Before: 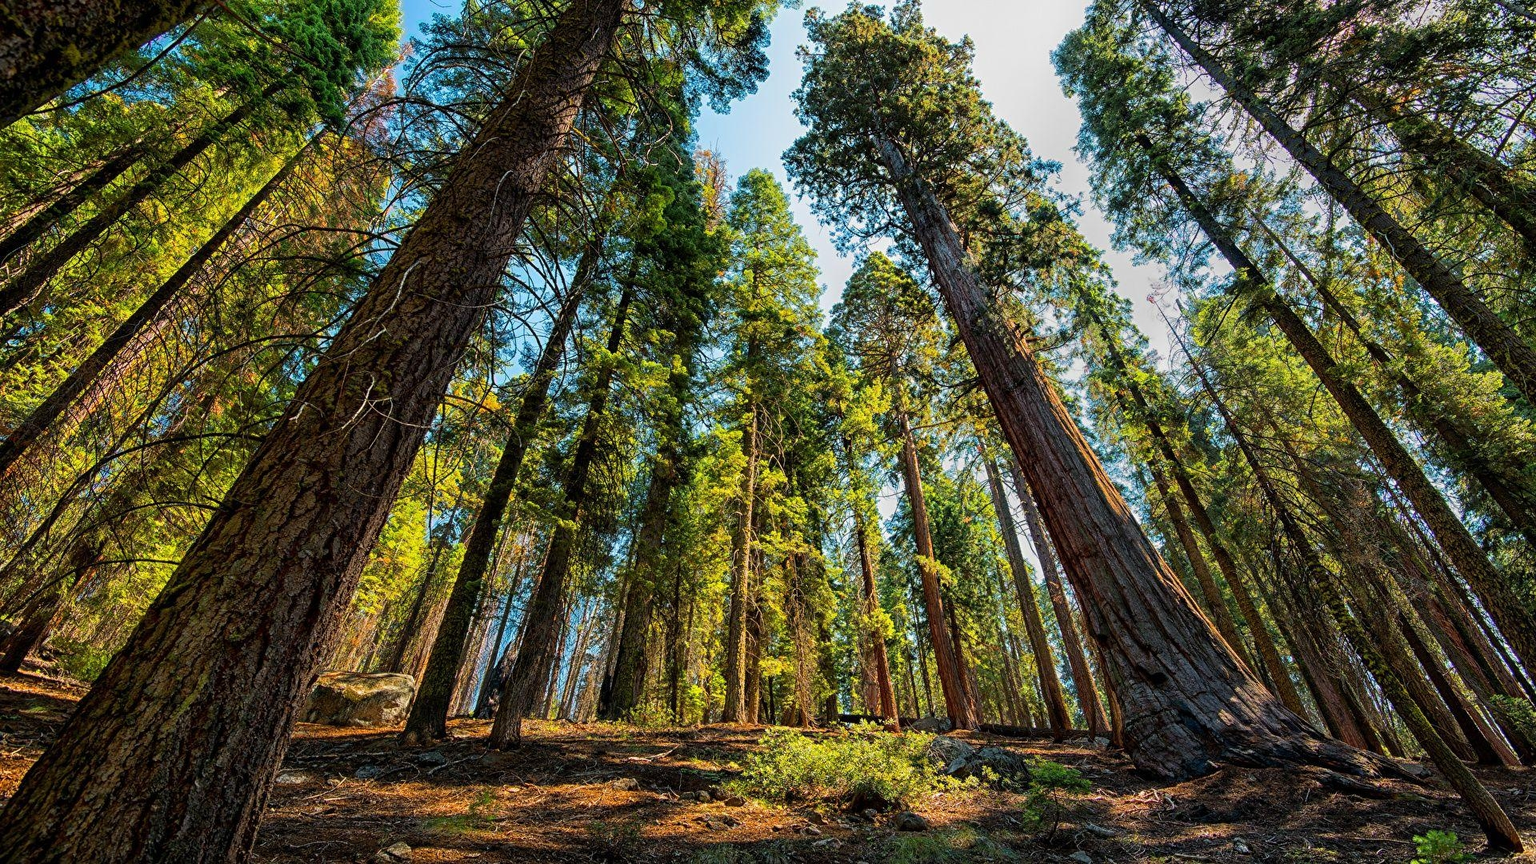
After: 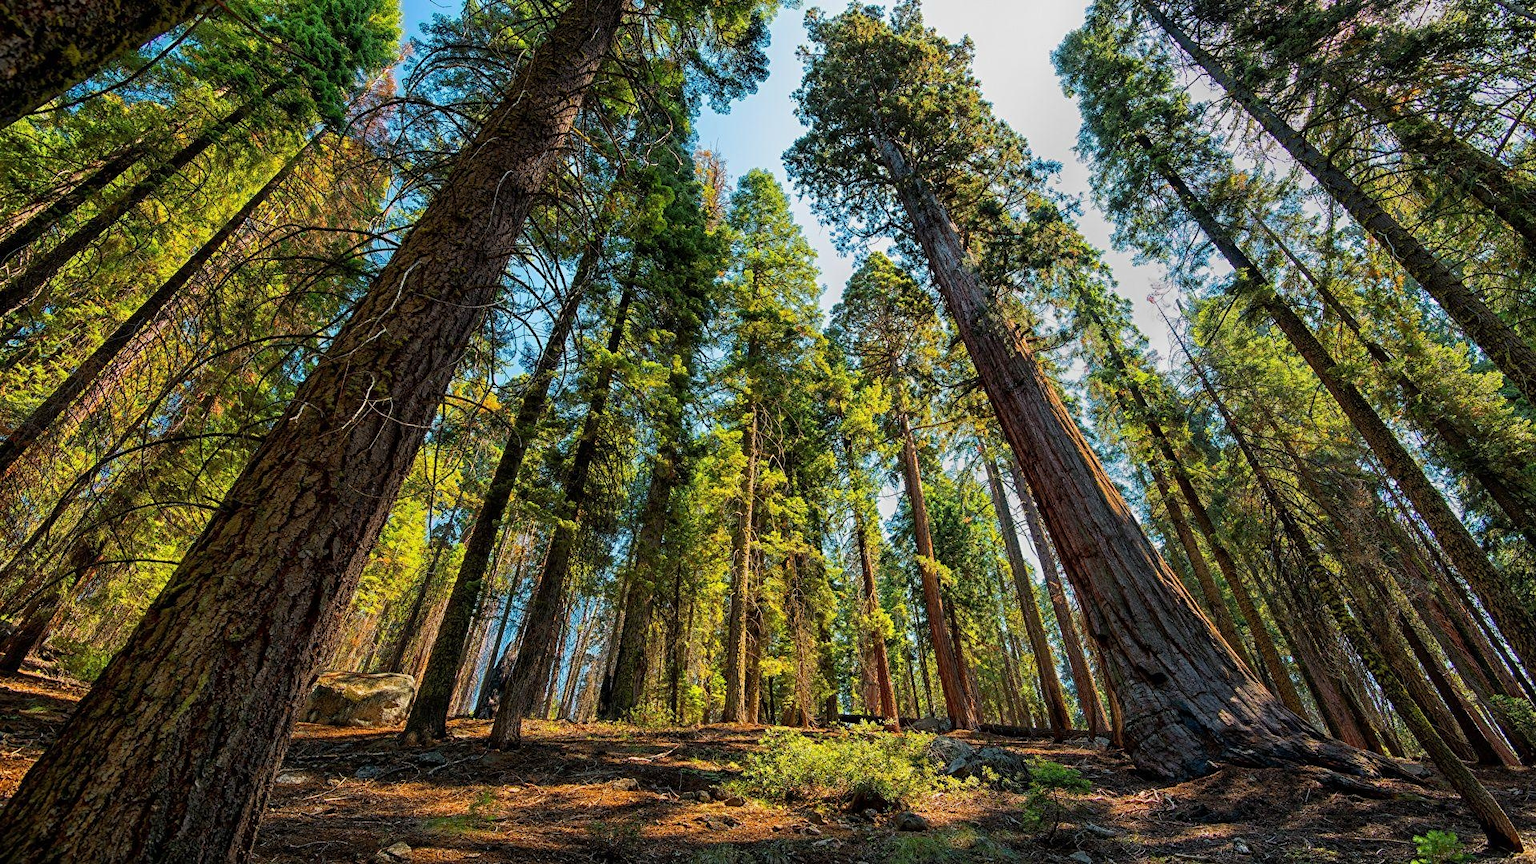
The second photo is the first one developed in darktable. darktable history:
tone equalizer: -7 EV 0.195 EV, -6 EV 0.129 EV, -5 EV 0.078 EV, -4 EV 0.057 EV, -2 EV -0.023 EV, -1 EV -0.03 EV, +0 EV -0.087 EV, edges refinement/feathering 500, mask exposure compensation -1.57 EV, preserve details no
